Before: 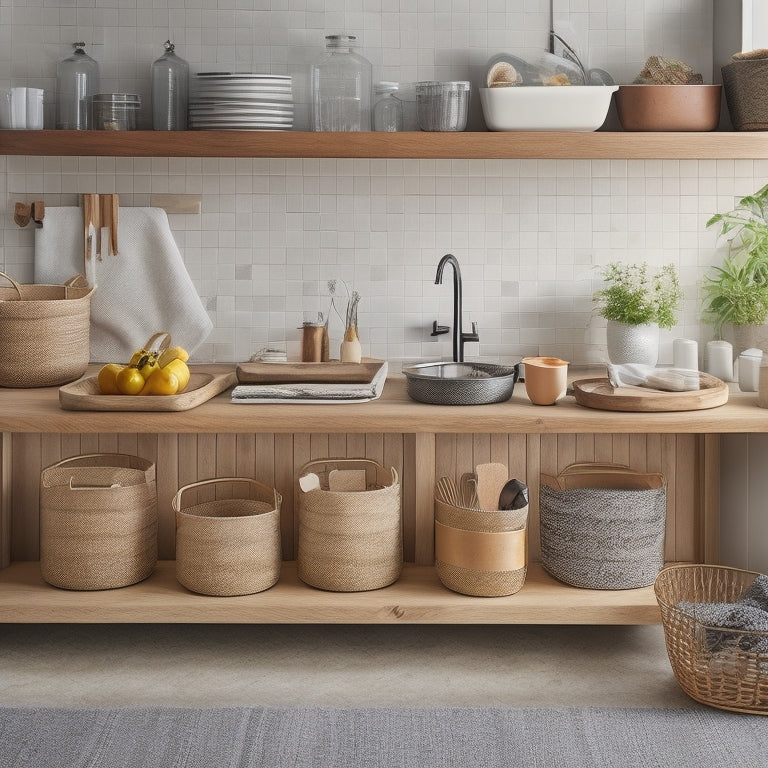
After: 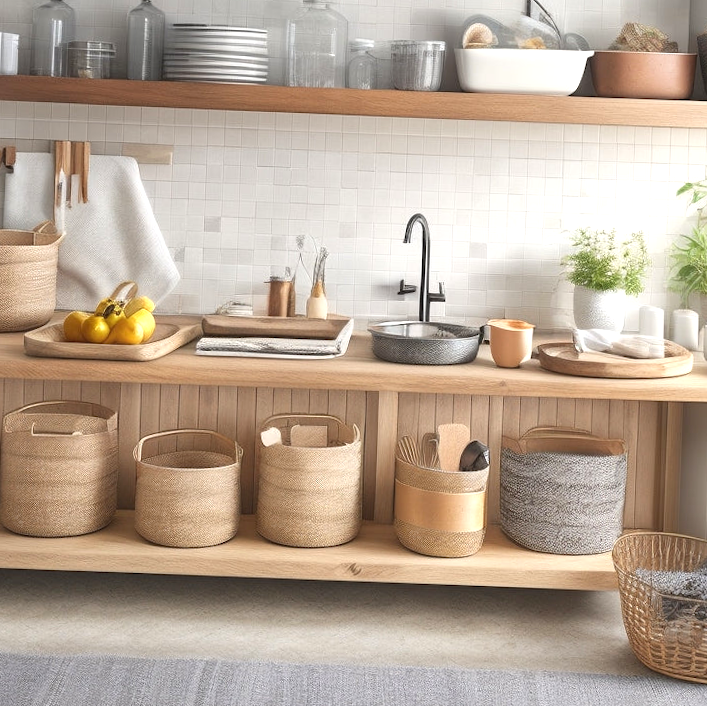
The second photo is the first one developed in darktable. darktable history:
crop and rotate: angle -2°, left 3.126%, top 4.197%, right 1.531%, bottom 0.662%
exposure: black level correction 0, exposure 0.703 EV, compensate exposure bias true
